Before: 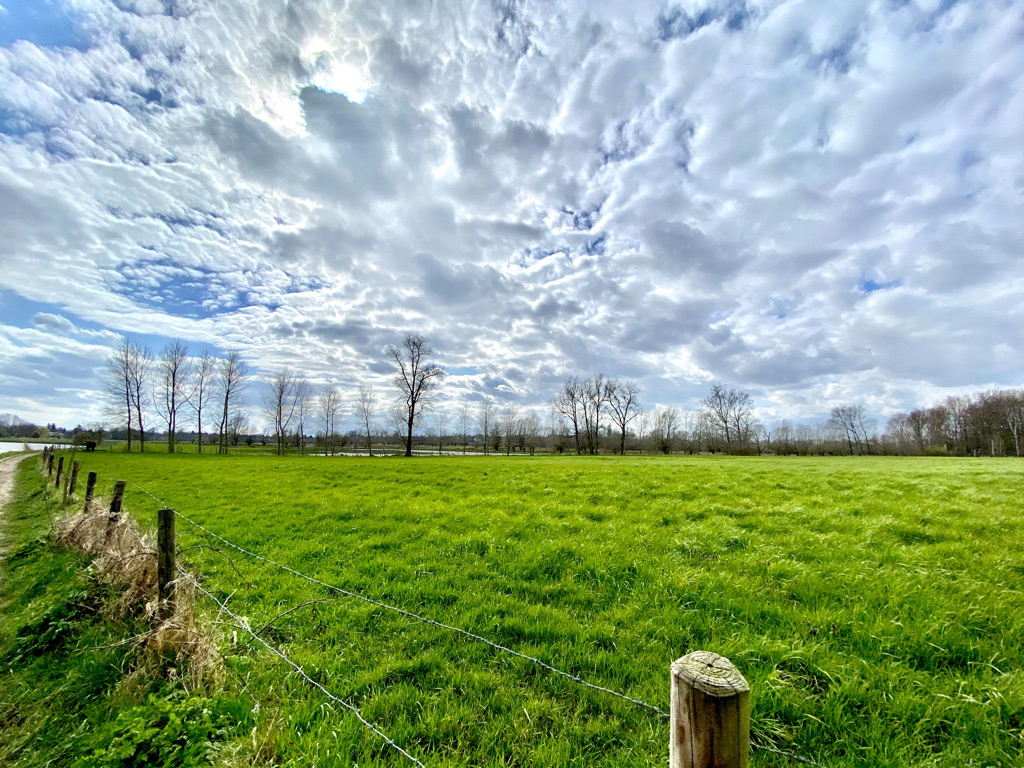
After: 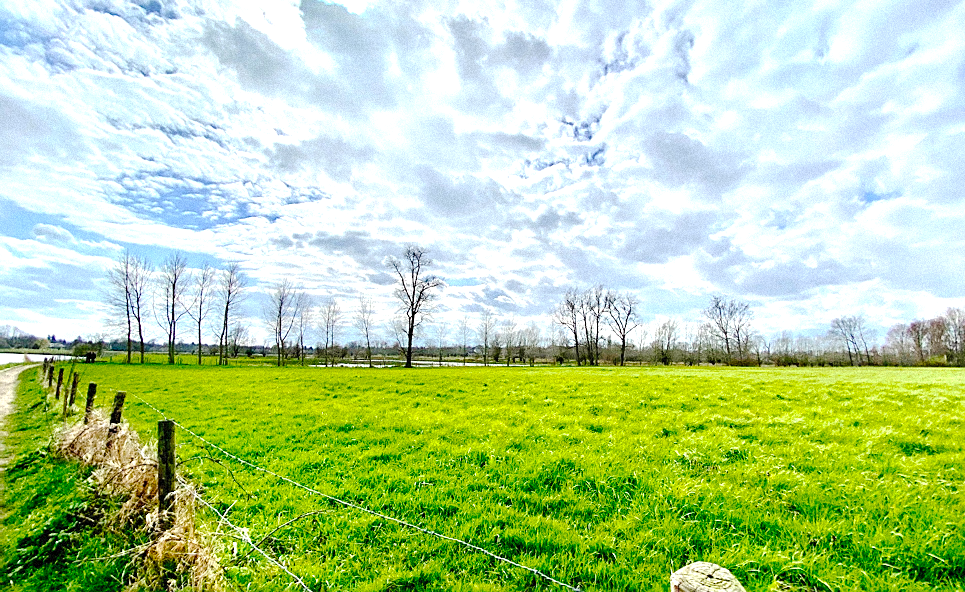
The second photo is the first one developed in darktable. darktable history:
tone curve: curves: ch0 [(0, 0) (0.003, 0.015) (0.011, 0.021) (0.025, 0.032) (0.044, 0.046) (0.069, 0.062) (0.1, 0.08) (0.136, 0.117) (0.177, 0.165) (0.224, 0.221) (0.277, 0.298) (0.335, 0.385) (0.399, 0.469) (0.468, 0.558) (0.543, 0.637) (0.623, 0.708) (0.709, 0.771) (0.801, 0.84) (0.898, 0.907) (1, 1)], preserve colors none
crop and rotate: angle 0.03°, top 11.643%, right 5.651%, bottom 11.189%
tone equalizer: on, module defaults
grain: mid-tones bias 0%
sharpen: on, module defaults
exposure: exposure 0.657 EV, compensate highlight preservation false
